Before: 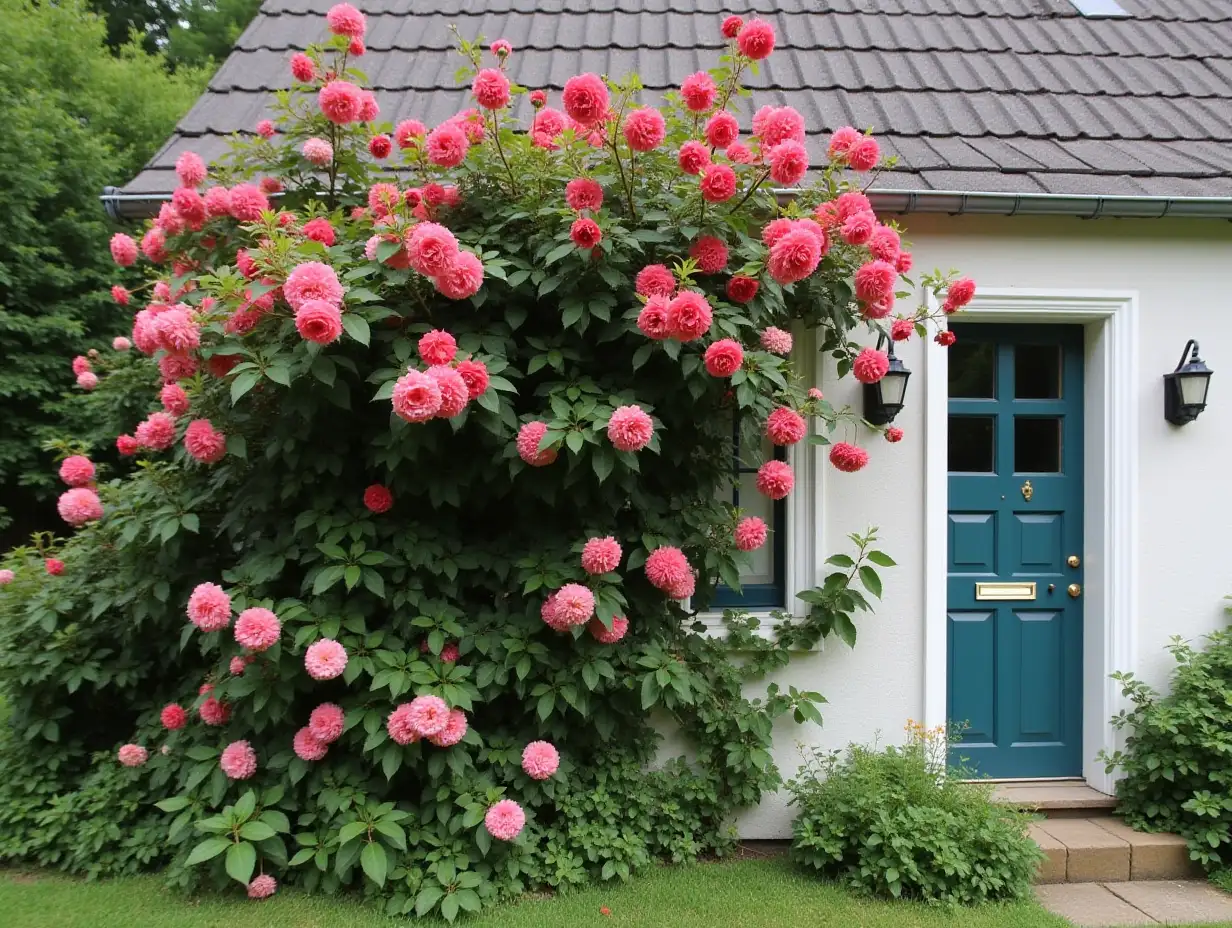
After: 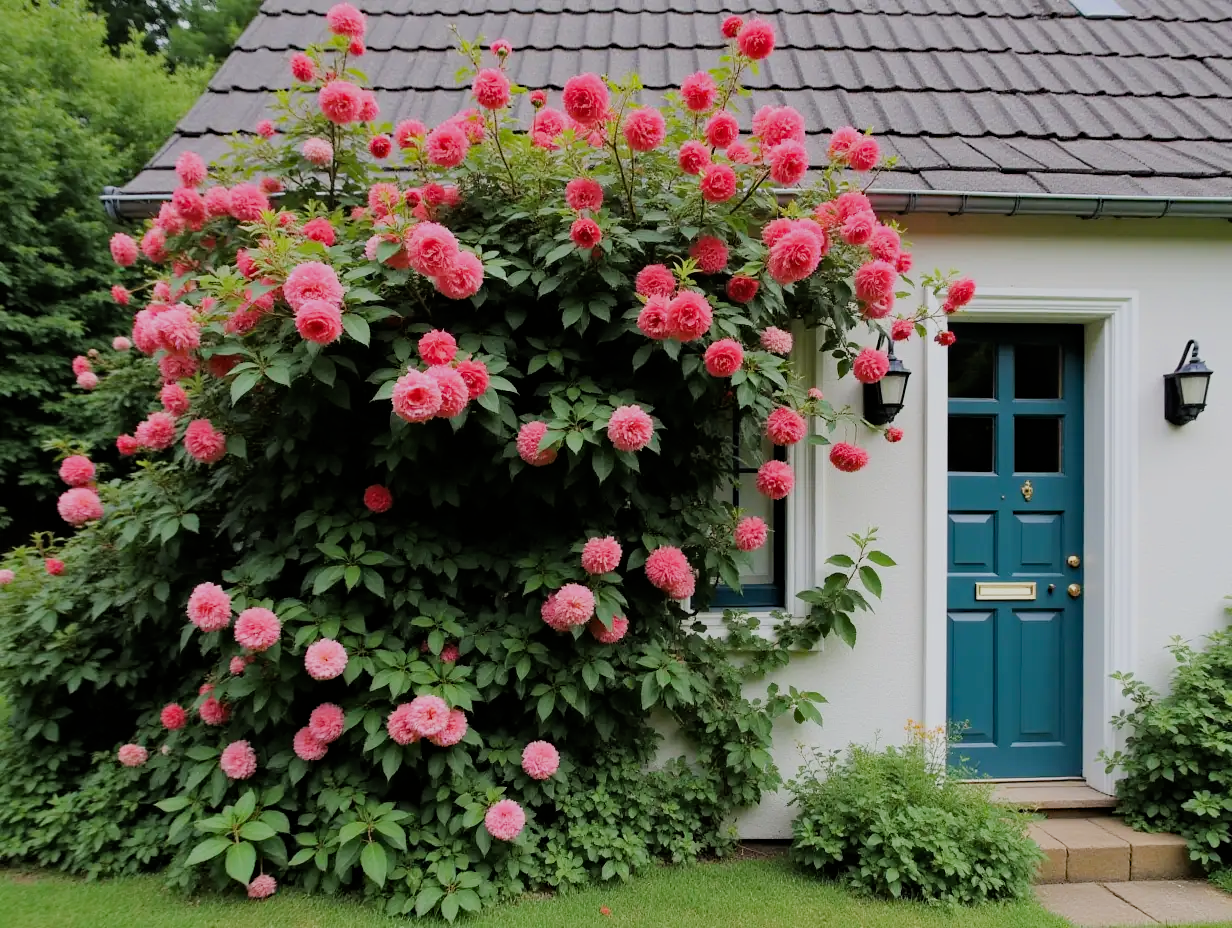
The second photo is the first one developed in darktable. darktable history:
filmic rgb: black relative exposure -7.36 EV, white relative exposure 5.09 EV, hardness 3.21, iterations of high-quality reconstruction 0
haze removal: compatibility mode true, adaptive false
exposure: exposure 0.127 EV, compensate highlight preservation false
